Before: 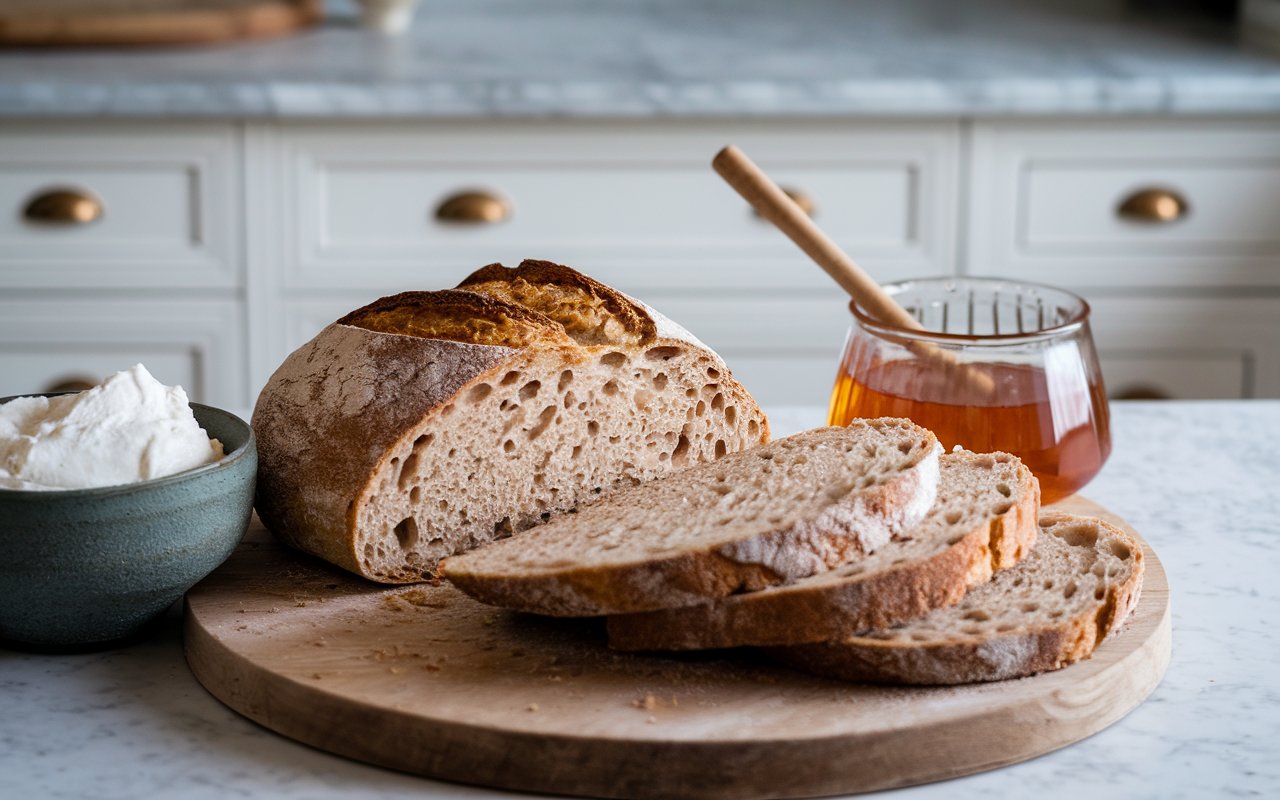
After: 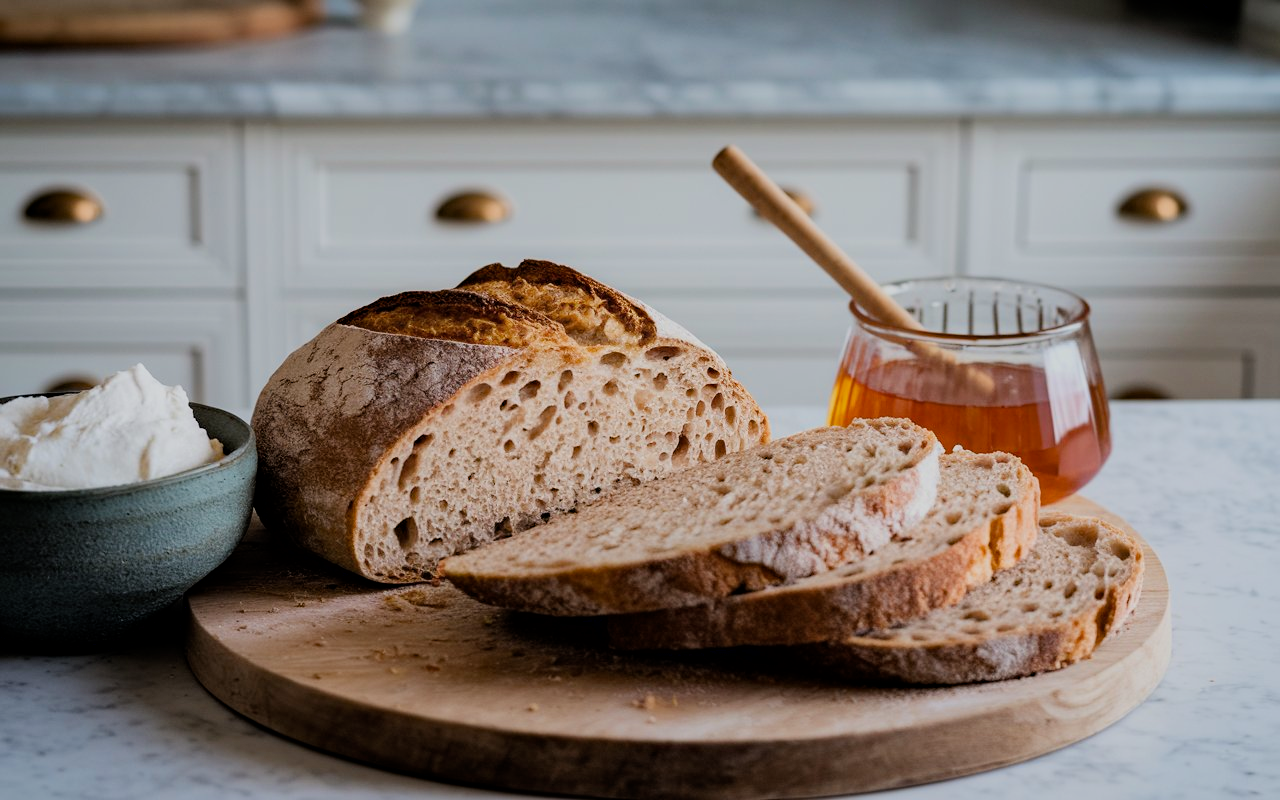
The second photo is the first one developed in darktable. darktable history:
local contrast: mode bilateral grid, contrast 15, coarseness 36, detail 105%, midtone range 0.2
haze removal: compatibility mode true, adaptive false
filmic rgb: black relative exposure -7.65 EV, white relative exposure 4.56 EV, hardness 3.61, color science v6 (2022)
